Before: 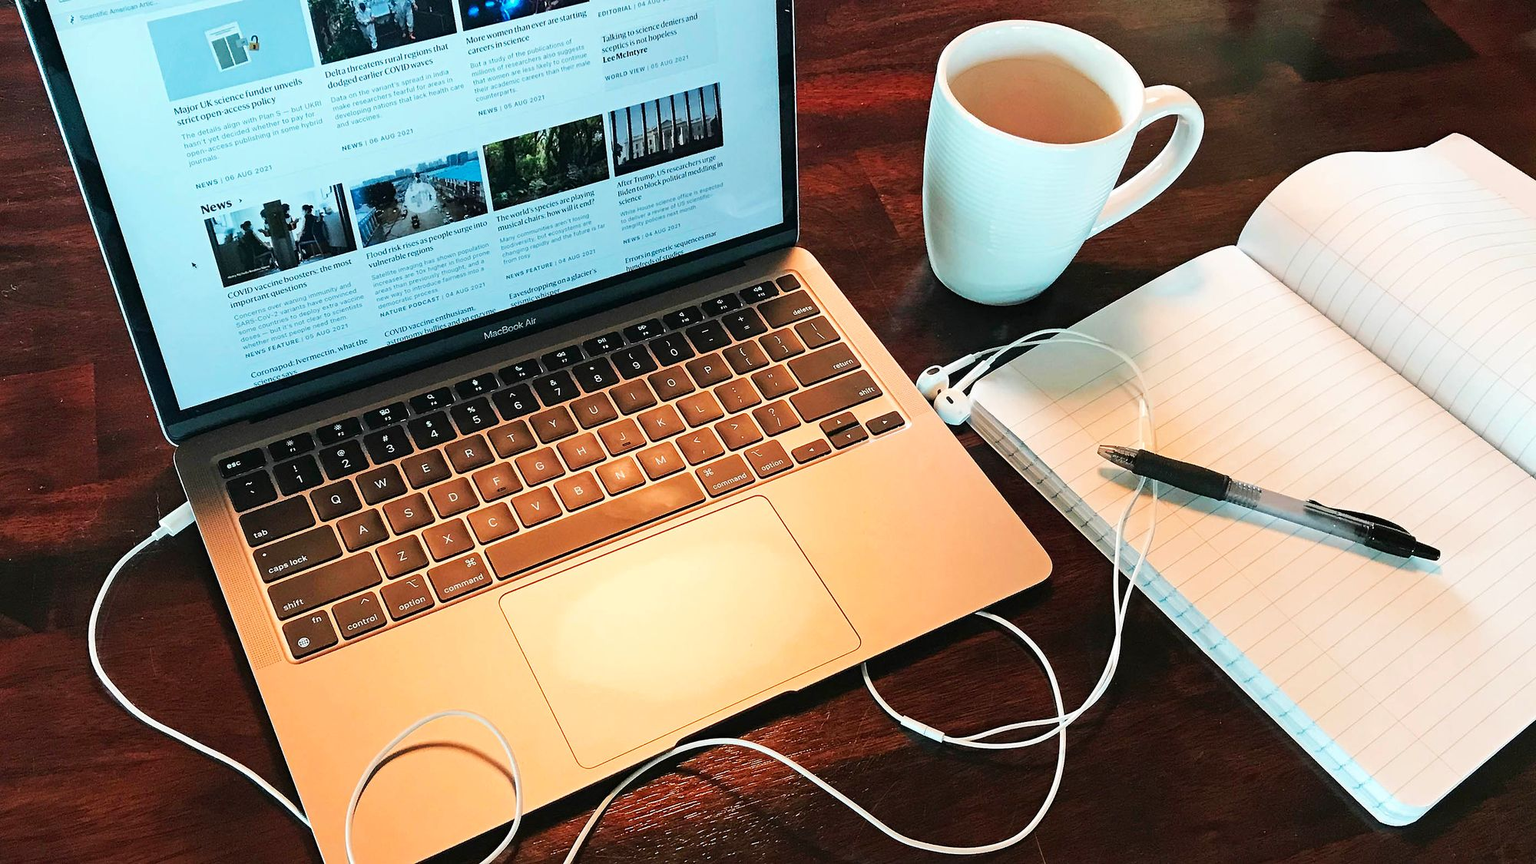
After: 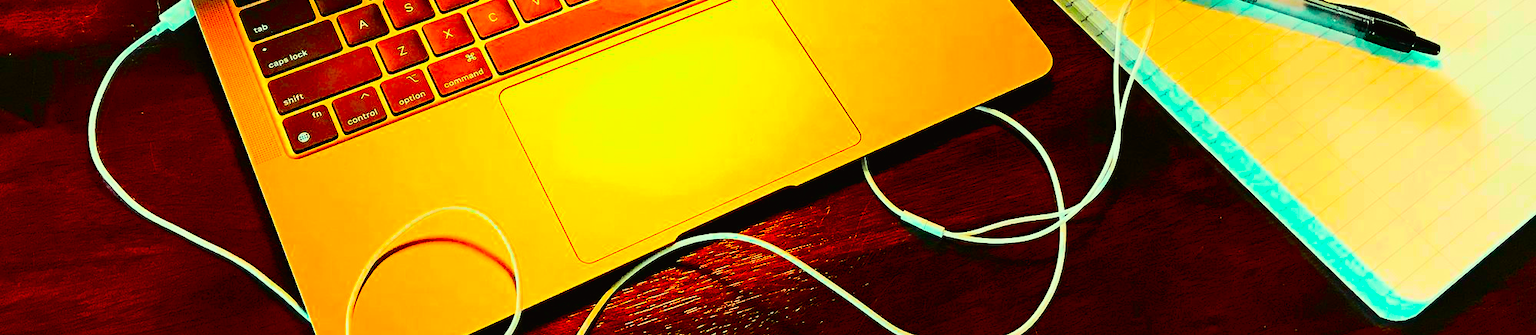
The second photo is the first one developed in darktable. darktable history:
color correction: highlights a* -11.22, highlights b* 9.91, saturation 1.71
color balance rgb: global offset › luminance -0.486%, linear chroma grading › global chroma 8.72%, perceptual saturation grading › global saturation 40.384%
crop and rotate: top 58.505%, bottom 2.625%
tone curve: curves: ch0 [(0, 0.014) (0.17, 0.099) (0.392, 0.438) (0.725, 0.828) (0.872, 0.918) (1, 0.981)]; ch1 [(0, 0) (0.402, 0.36) (0.489, 0.491) (0.5, 0.503) (0.515, 0.52) (0.545, 0.572) (0.615, 0.662) (0.701, 0.725) (1, 1)]; ch2 [(0, 0) (0.42, 0.458) (0.485, 0.499) (0.503, 0.503) (0.531, 0.542) (0.561, 0.594) (0.644, 0.694) (0.717, 0.753) (1, 0.991)], color space Lab, independent channels, preserve colors none
